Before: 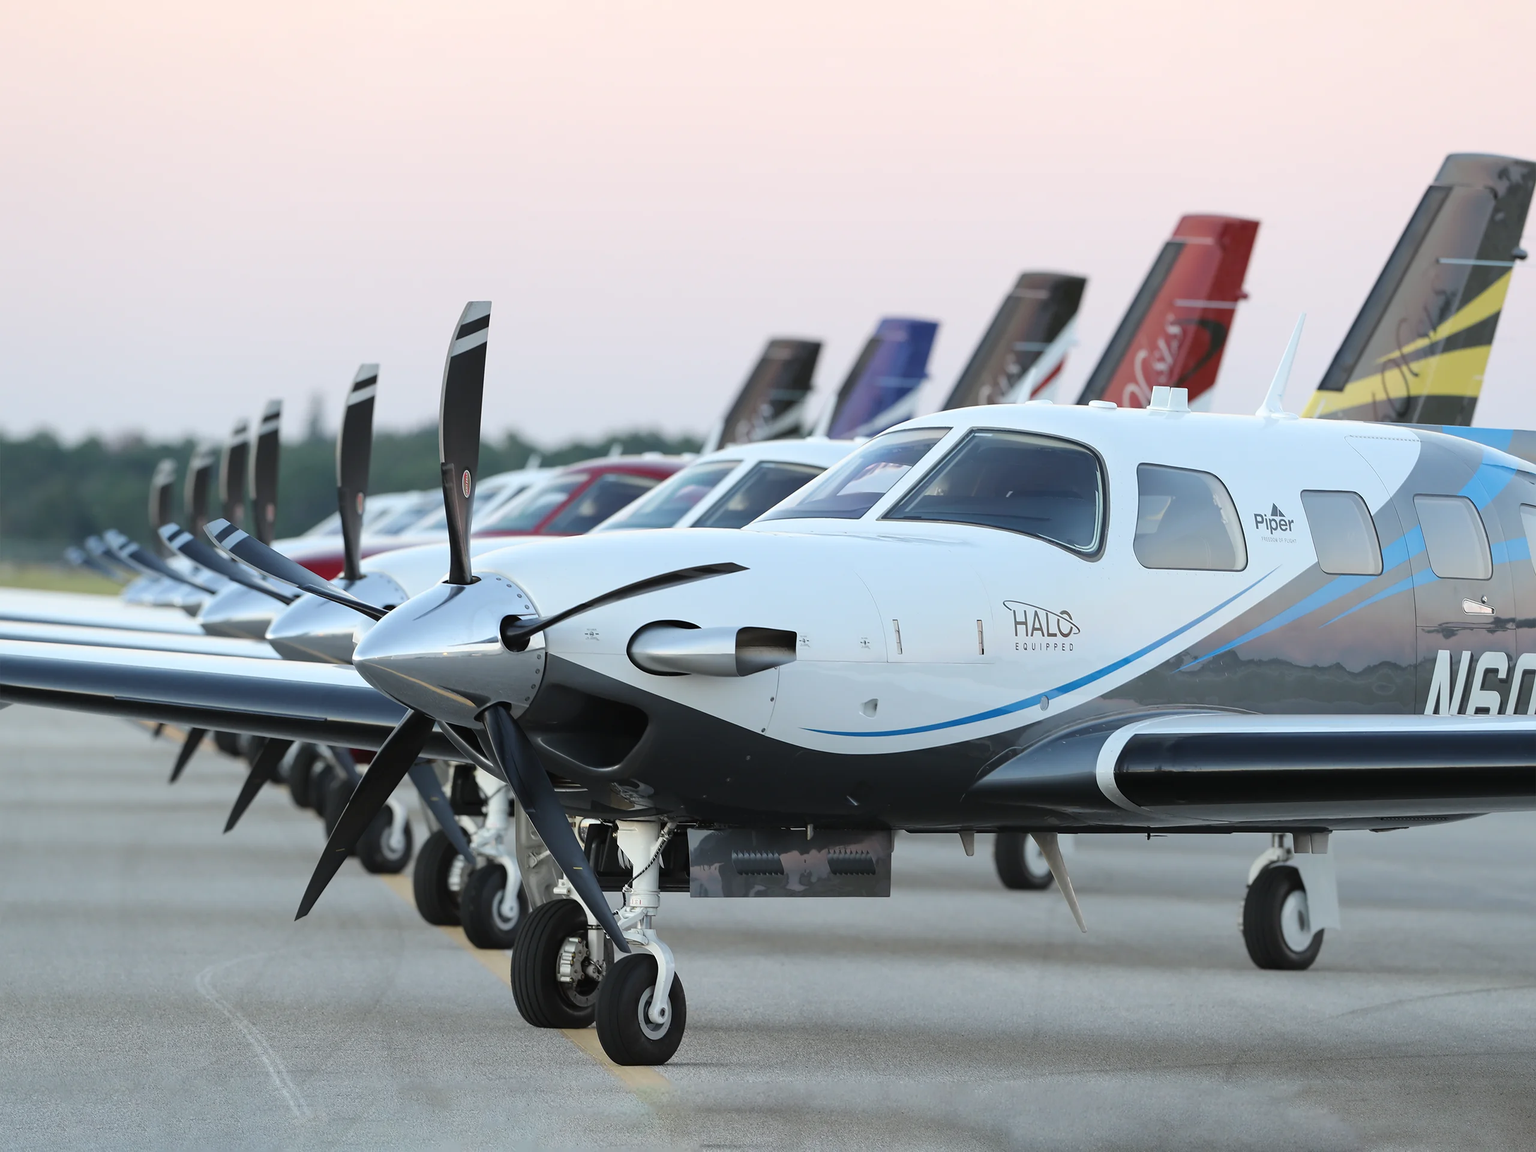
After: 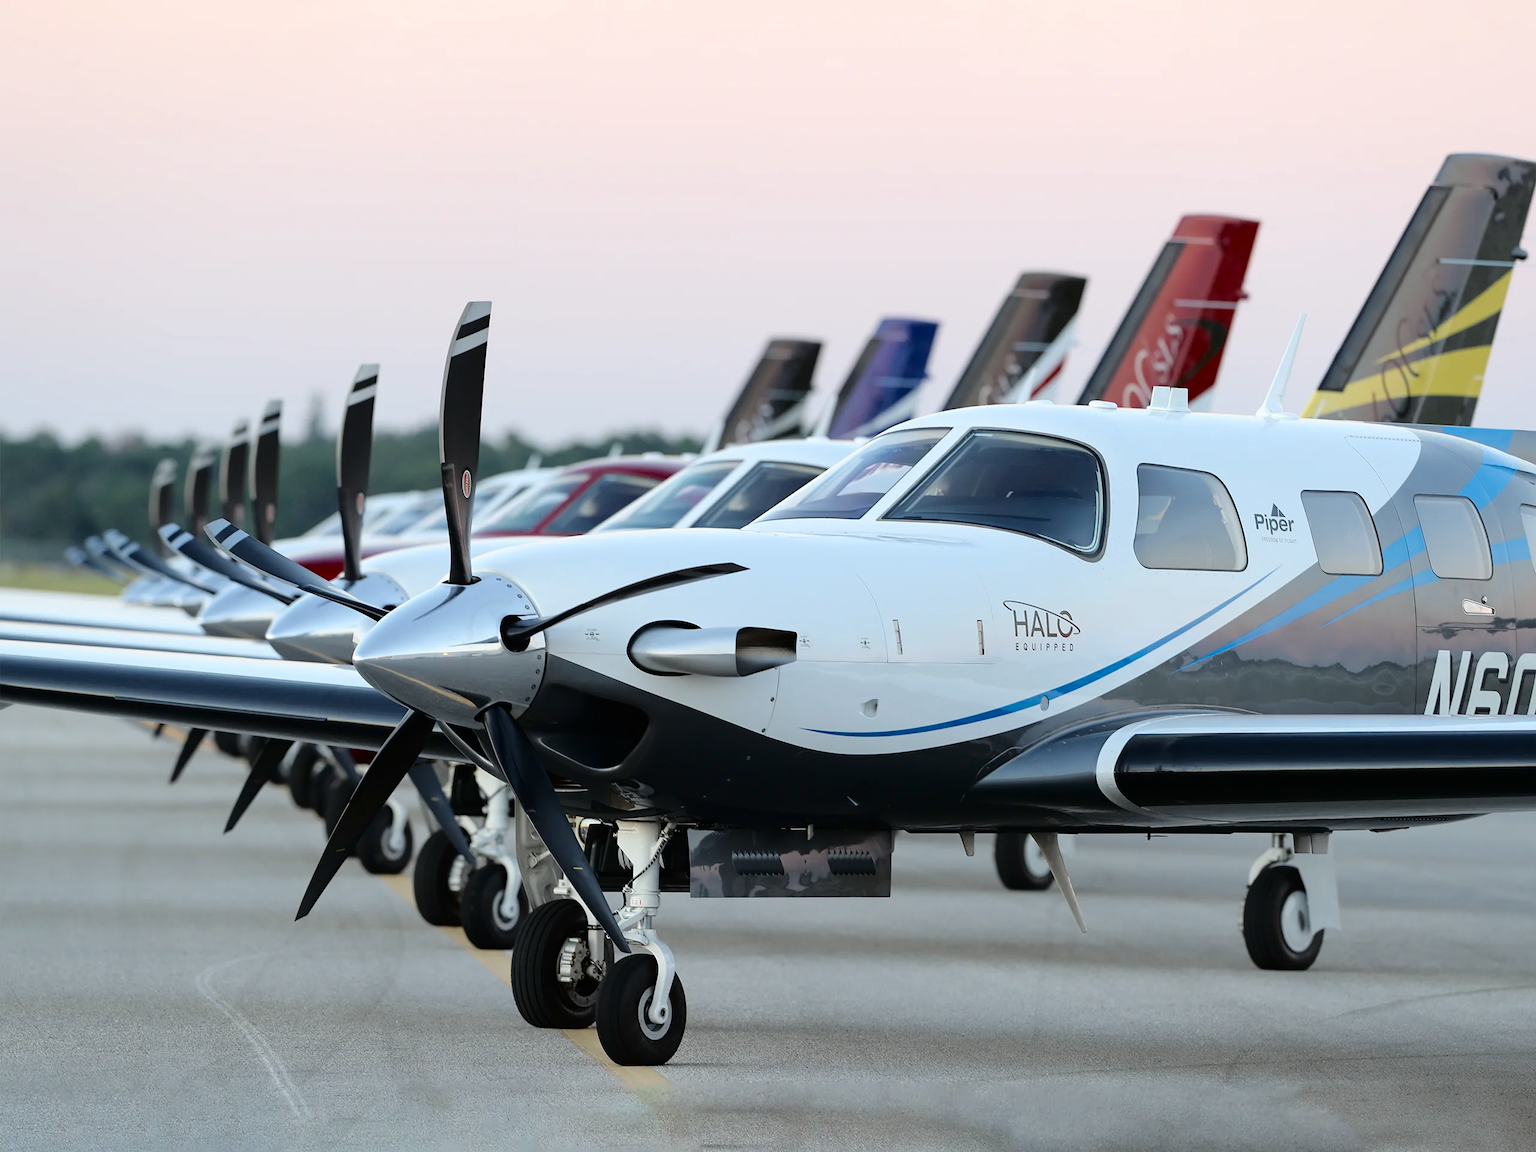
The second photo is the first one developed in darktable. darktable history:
color balance rgb: perceptual saturation grading › global saturation 8.89%, saturation formula JzAzBz (2021)
fill light: exposure -2 EV, width 8.6
